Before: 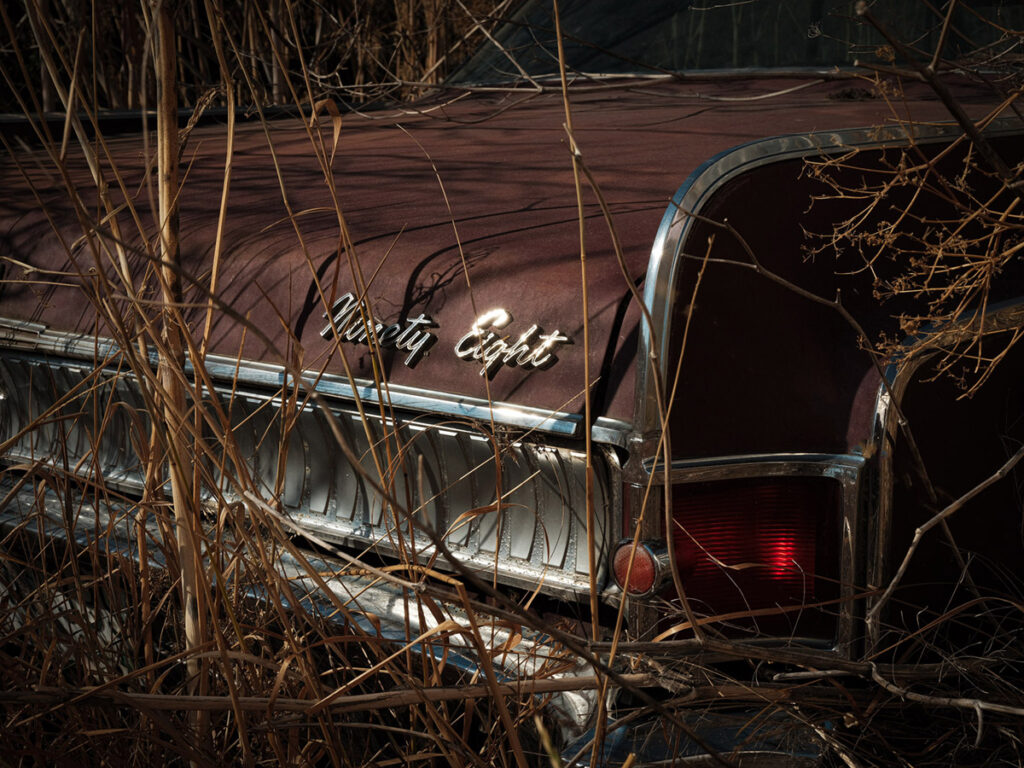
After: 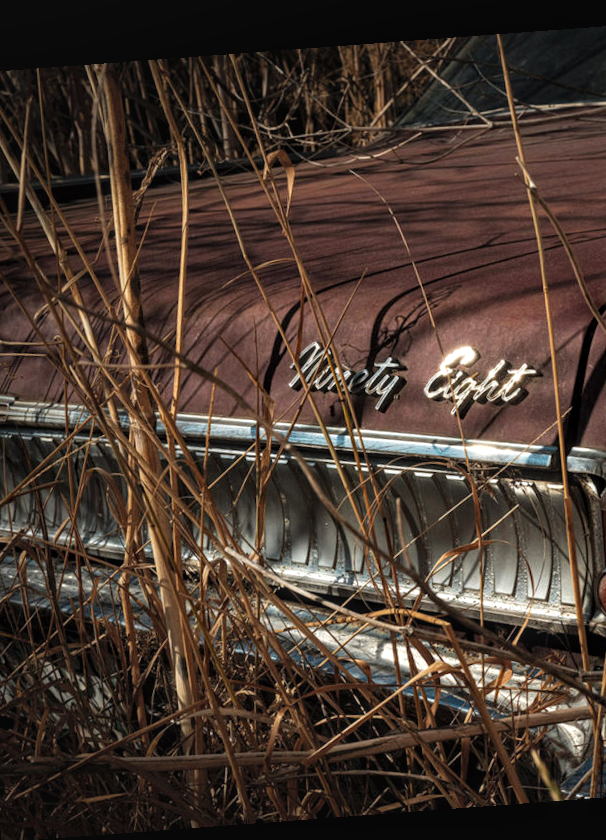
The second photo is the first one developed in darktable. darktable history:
crop: left 5.114%, right 38.589%
exposure: black level correction 0.001, exposure 0.191 EV, compensate highlight preservation false
lowpass: radius 0.1, contrast 0.85, saturation 1.1, unbound 0
rotate and perspective: rotation -4.25°, automatic cropping off
levels: levels [0.026, 0.507, 0.987]
local contrast: detail 150%
